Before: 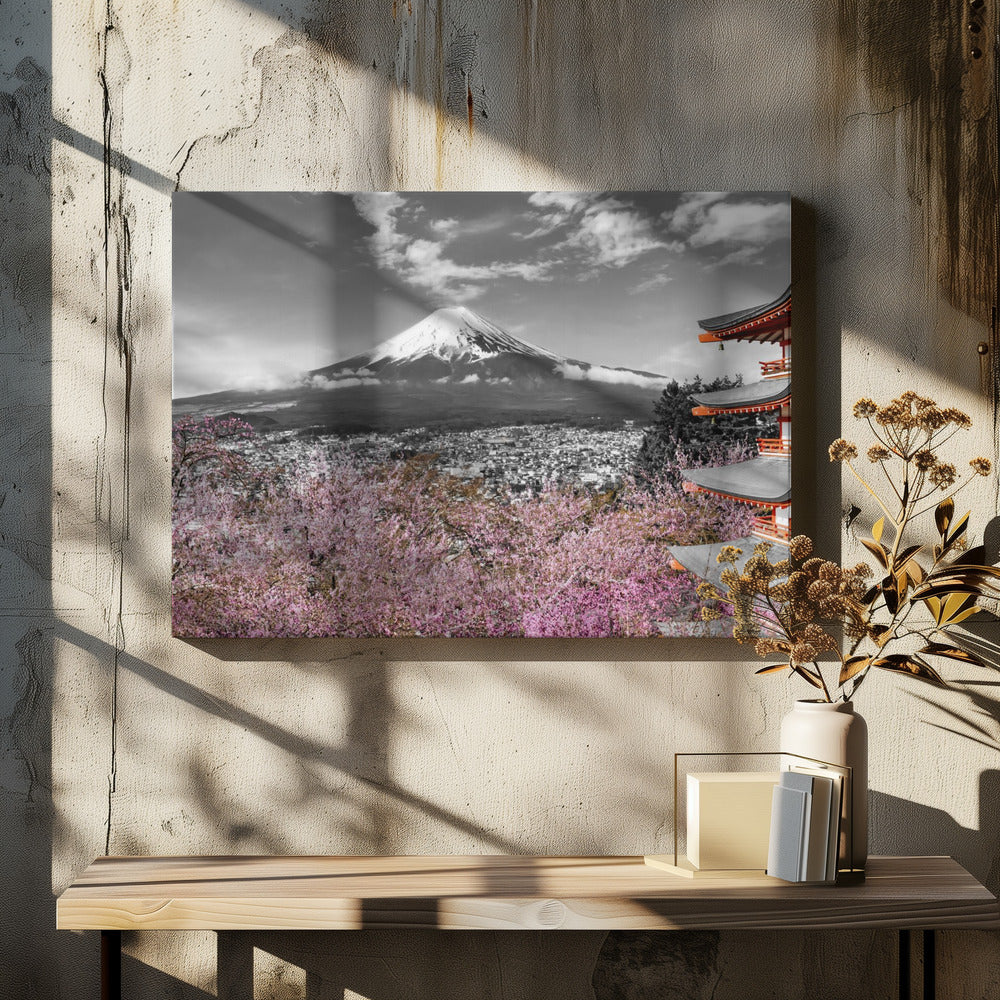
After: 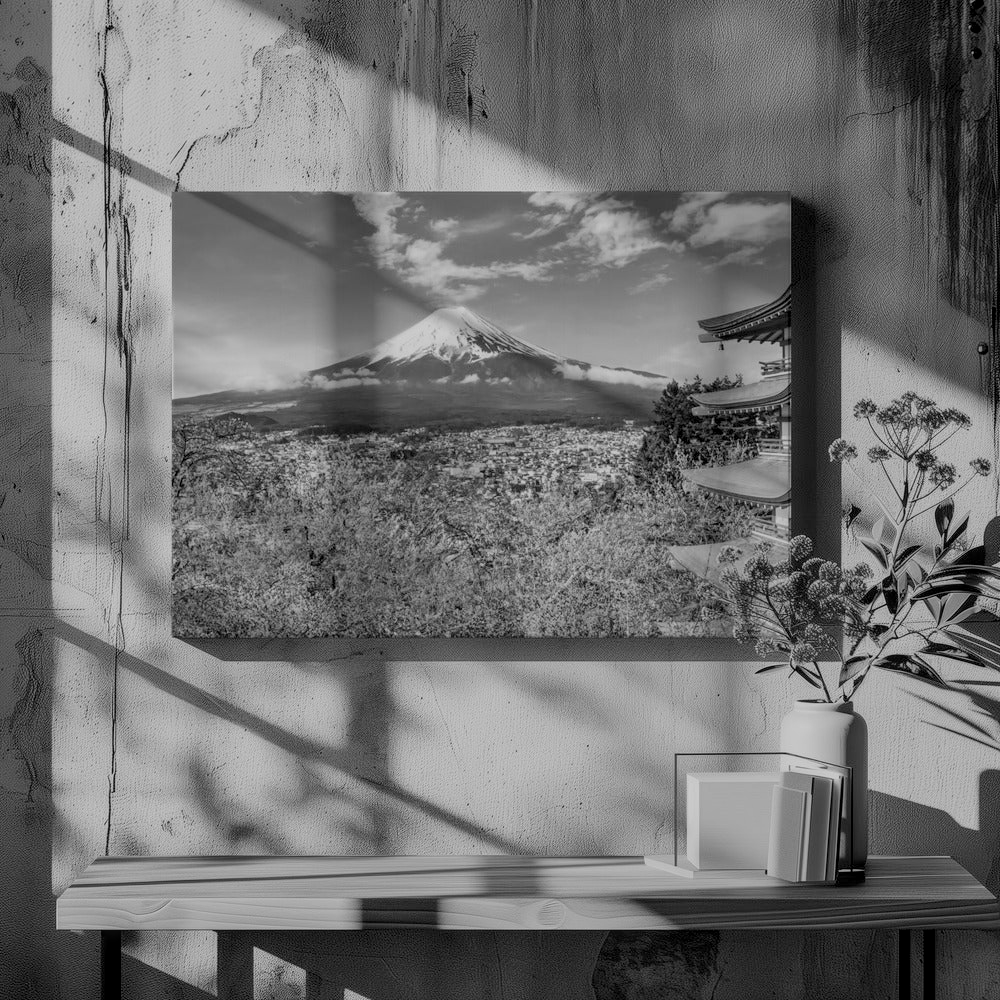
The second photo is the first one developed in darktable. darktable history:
local contrast: on, module defaults
filmic rgb: middle gray luminance 18.42%, black relative exposure -10.5 EV, white relative exposure 3.4 EV, threshold 6 EV, target black luminance 0%, hardness 6.03, latitude 99%, contrast 0.847, shadows ↔ highlights balance 0.505%, add noise in highlights 0, preserve chrominance max RGB, color science v3 (2019), use custom middle-gray values true, iterations of high-quality reconstruction 0, contrast in highlights soft, enable highlight reconstruction true
monochrome: a 14.95, b -89.96
white balance: red 0.982, blue 1.018
